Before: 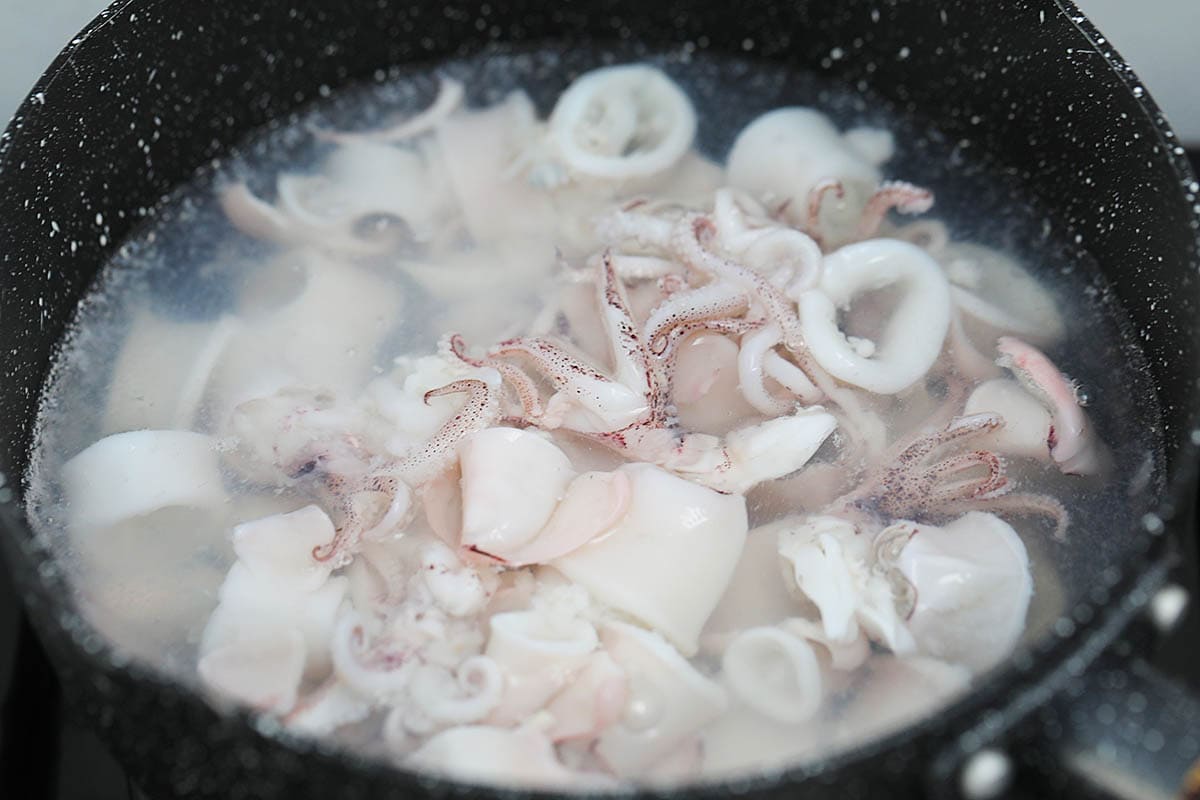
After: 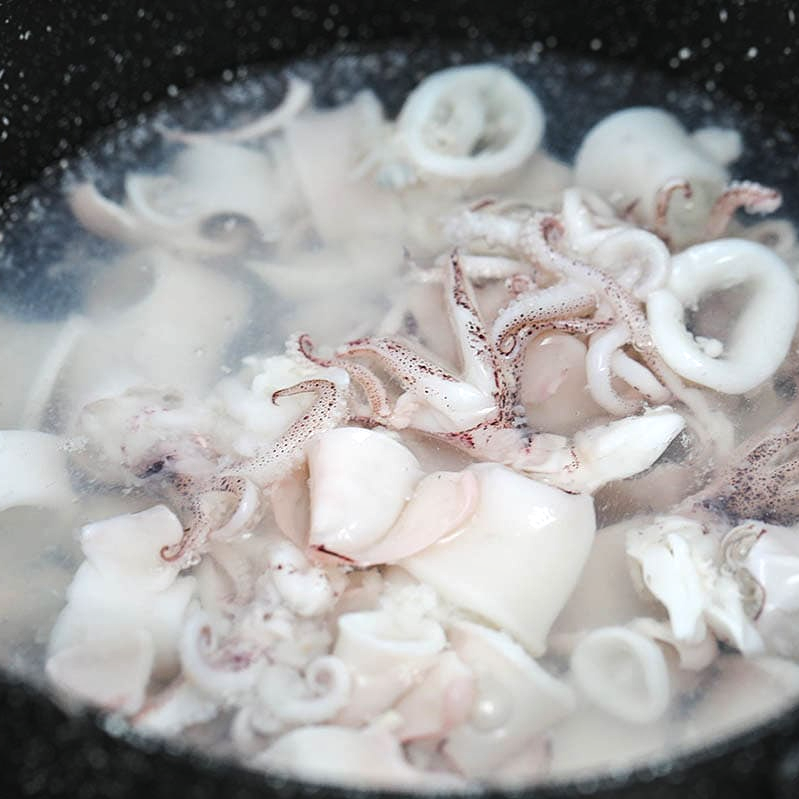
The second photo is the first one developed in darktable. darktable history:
local contrast: on, module defaults
crop and rotate: left 12.673%, right 20.66%
tone equalizer: -8 EV -0.417 EV, -7 EV -0.389 EV, -6 EV -0.333 EV, -5 EV -0.222 EV, -3 EV 0.222 EV, -2 EV 0.333 EV, -1 EV 0.389 EV, +0 EV 0.417 EV, edges refinement/feathering 500, mask exposure compensation -1.57 EV, preserve details no
exposure: black level correction 0.001, exposure -0.125 EV, compensate exposure bias true, compensate highlight preservation false
